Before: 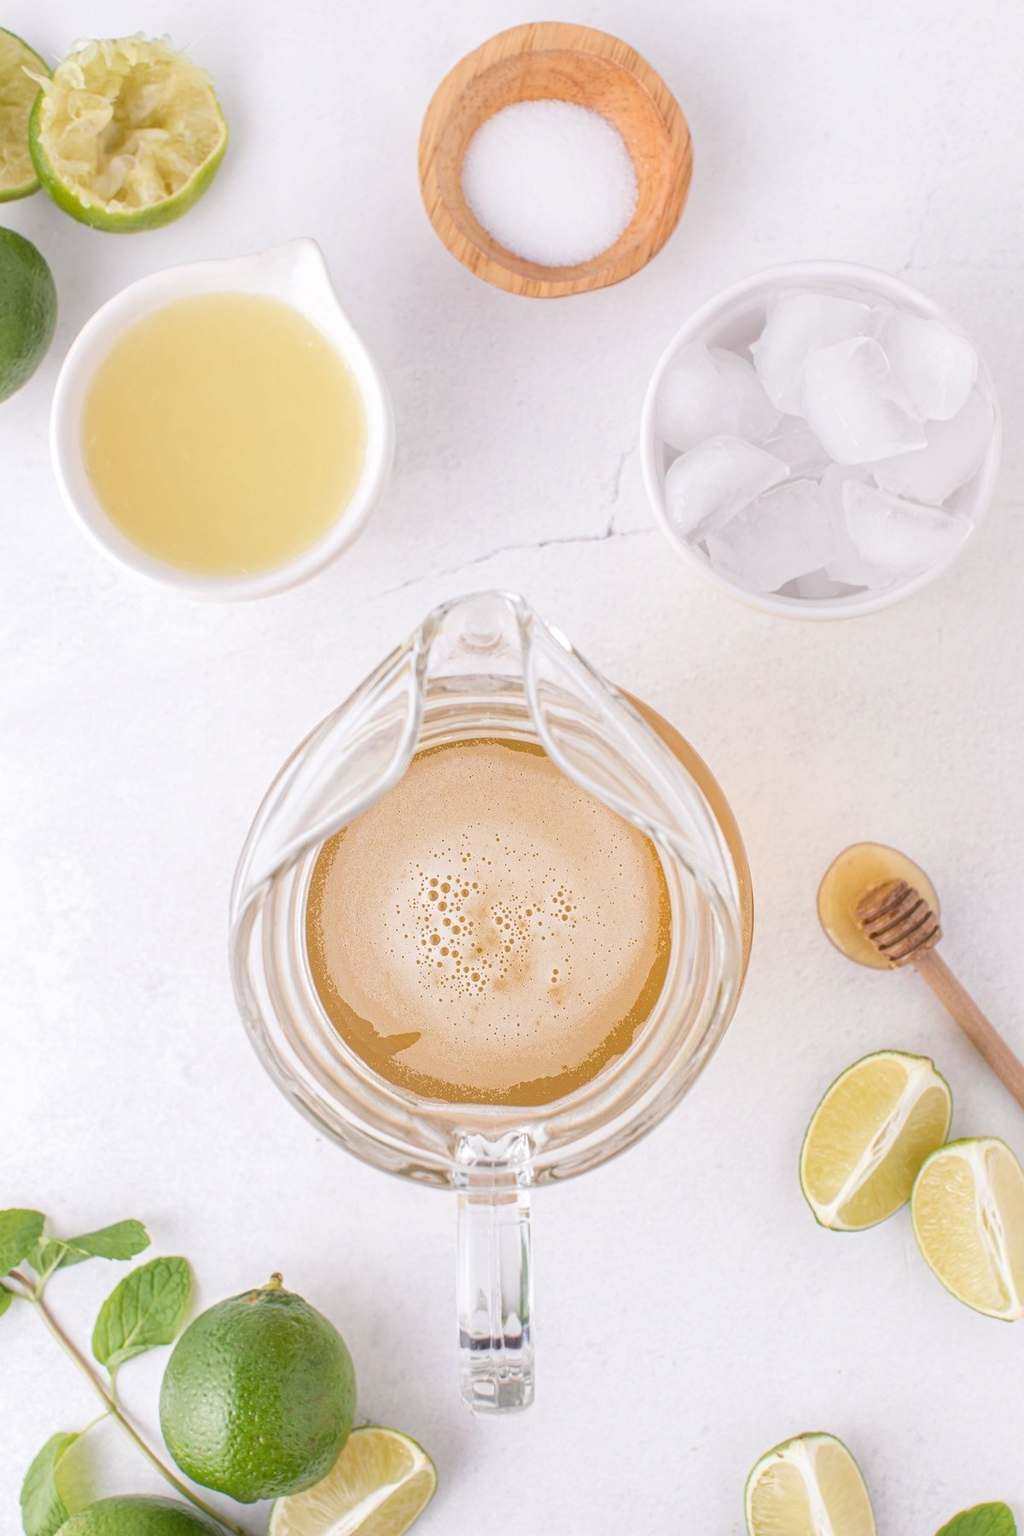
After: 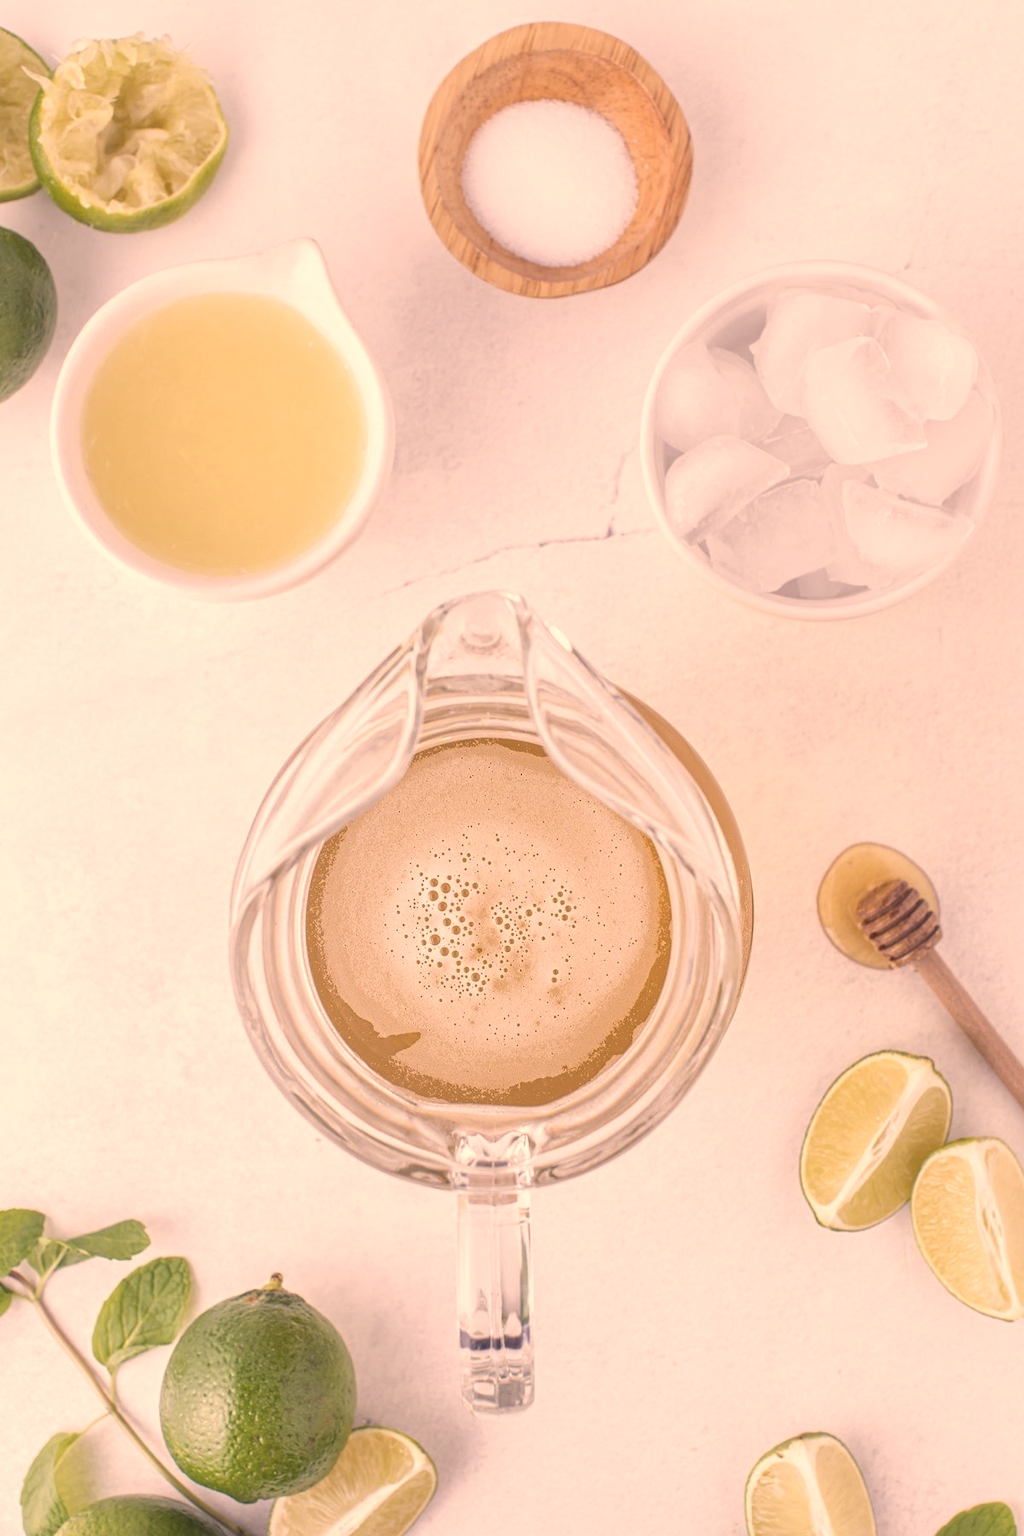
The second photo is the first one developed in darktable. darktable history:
color correction: highlights a* 19.95, highlights b* 27.99, shadows a* 3.34, shadows b* -17.54, saturation 0.756
local contrast: mode bilateral grid, contrast 20, coarseness 49, detail 120%, midtone range 0.2
